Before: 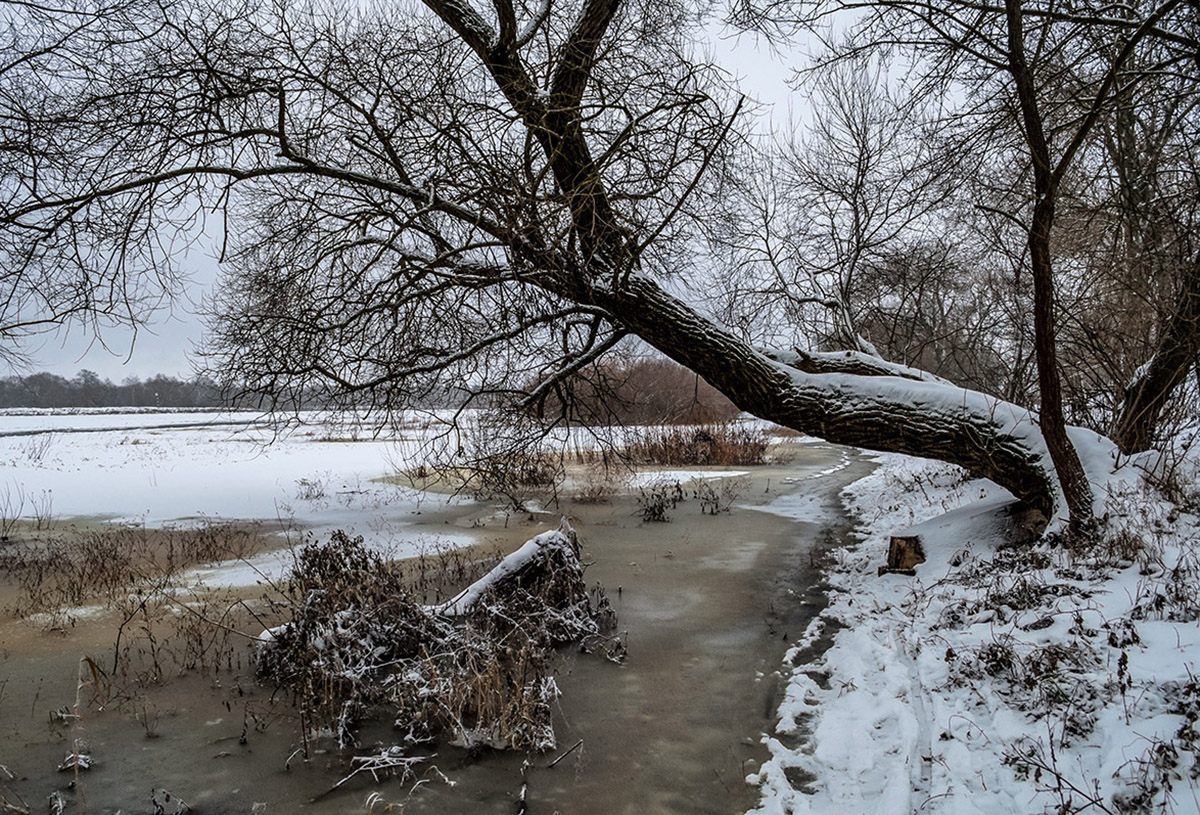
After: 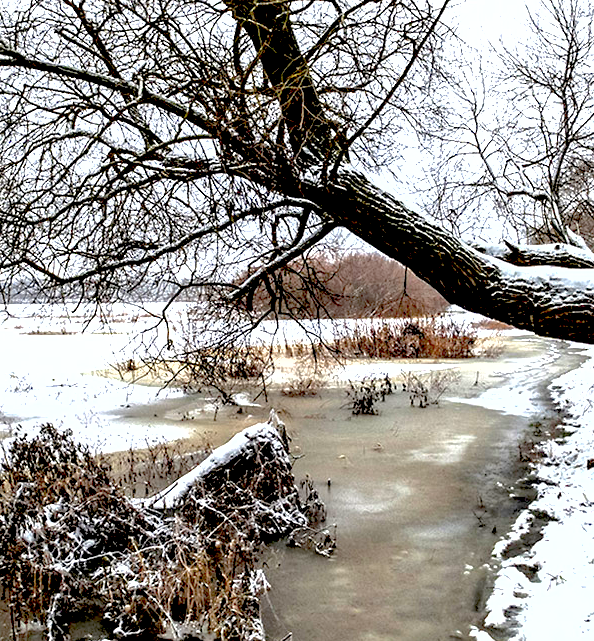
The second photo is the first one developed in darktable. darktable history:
exposure: black level correction 0.015, exposure 1.771 EV, compensate highlight preservation false
crop and rotate: angle 0.02°, left 24.291%, top 13.147%, right 26.129%, bottom 8.079%
shadows and highlights: on, module defaults
